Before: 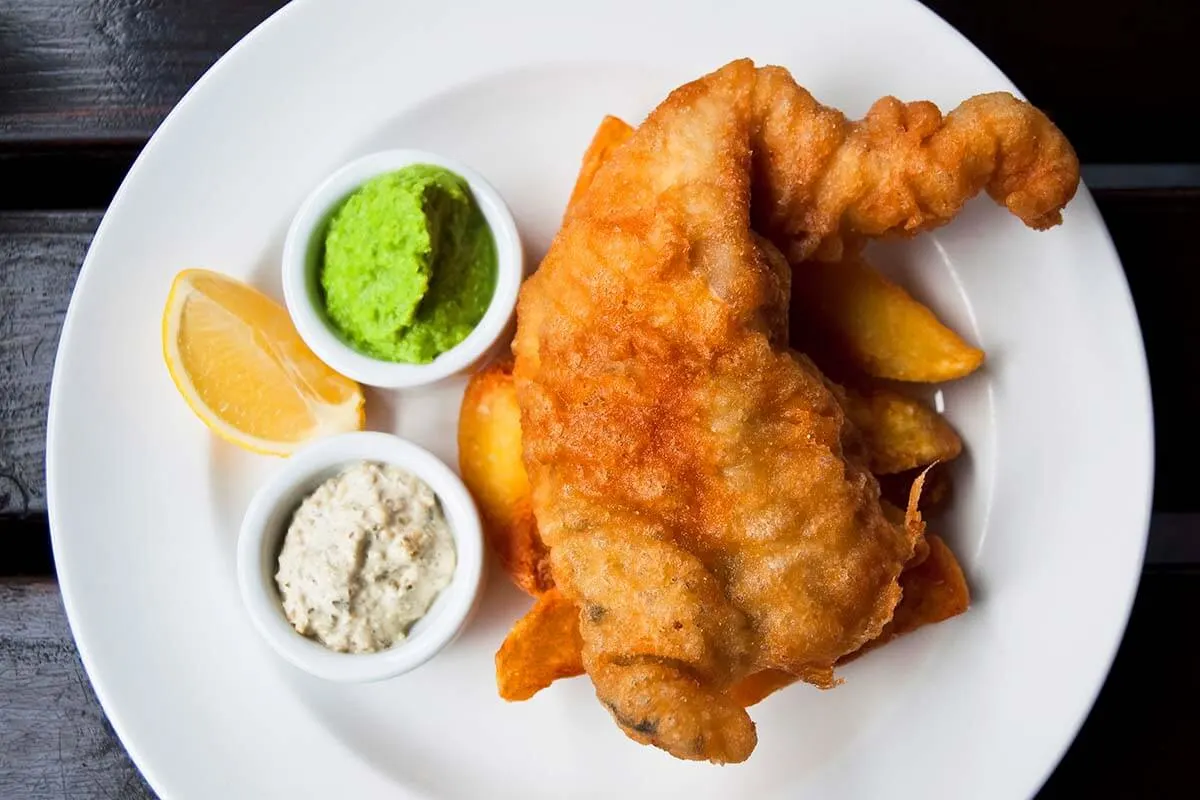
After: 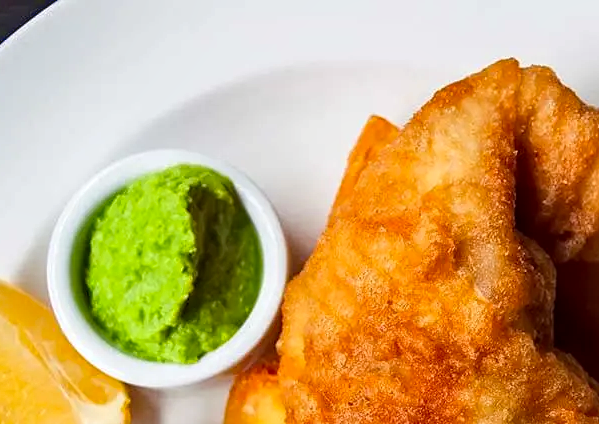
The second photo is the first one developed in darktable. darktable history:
local contrast: on, module defaults
base curve: curves: ch0 [(0, 0) (0.283, 0.295) (1, 1)], preserve colors none
crop: left 19.622%, right 30.441%, bottom 46.991%
contrast brightness saturation: contrast 0.035, saturation 0.069
haze removal: strength 0.276, distance 0.252, compatibility mode true, adaptive false
sharpen: amount 0.212
